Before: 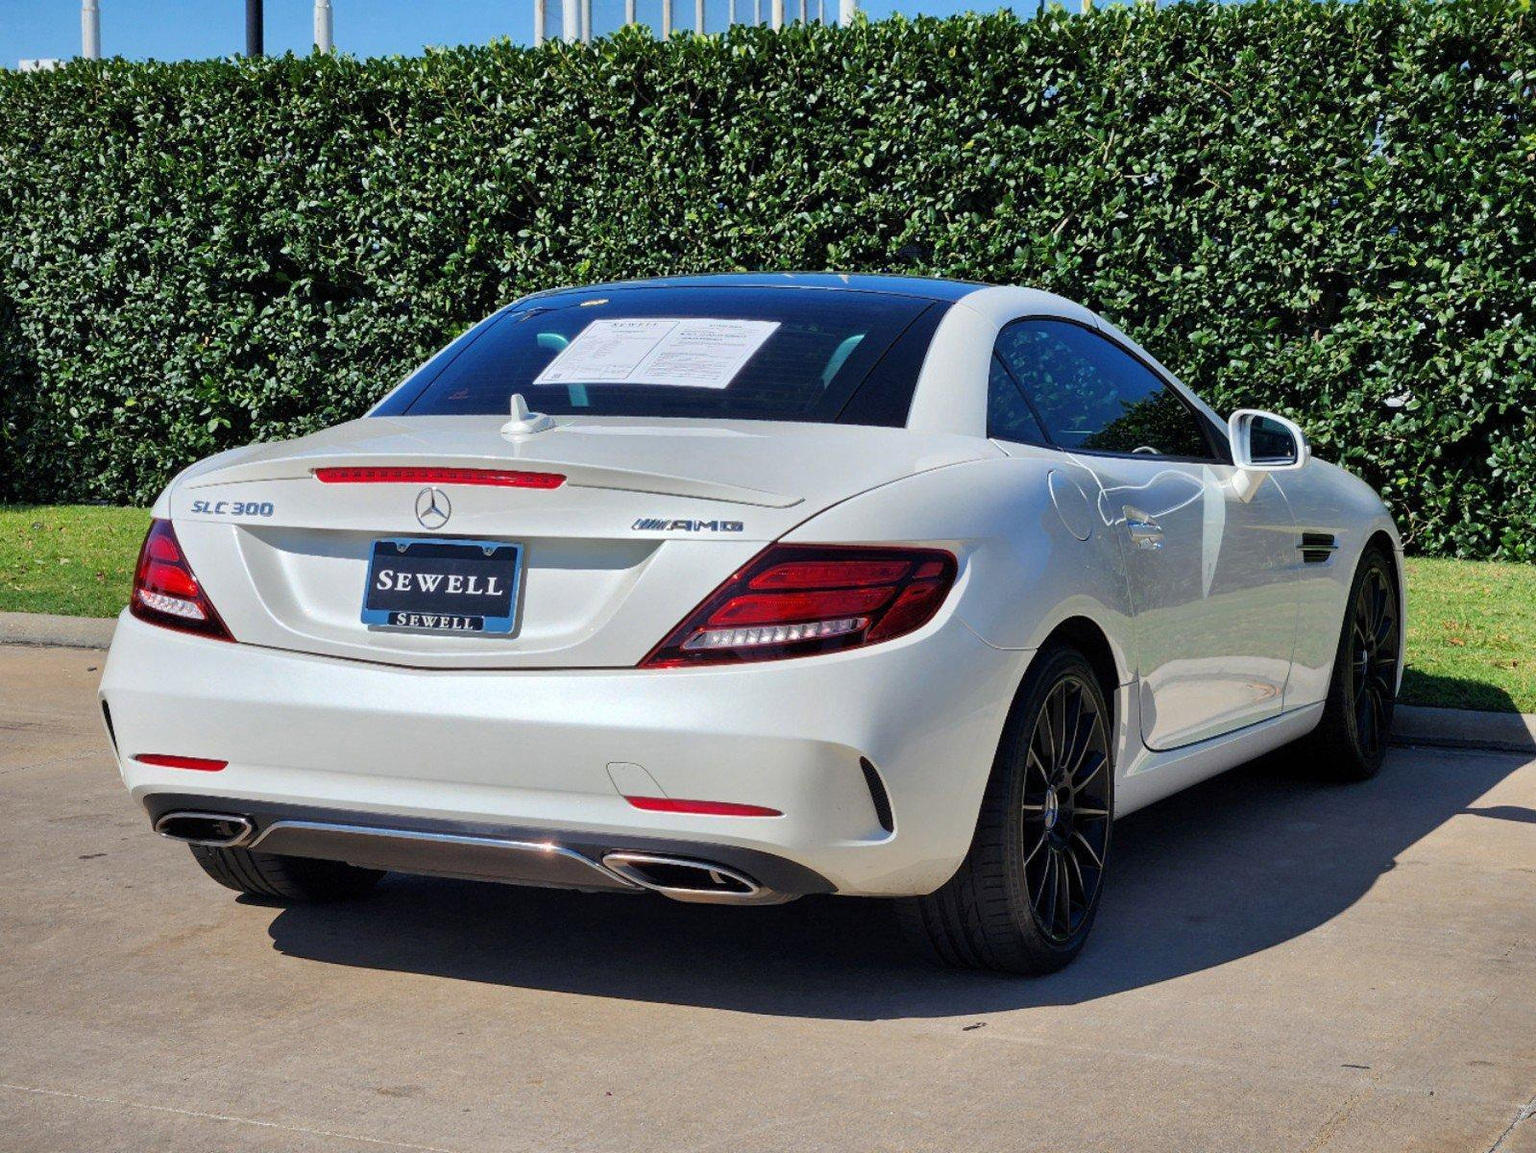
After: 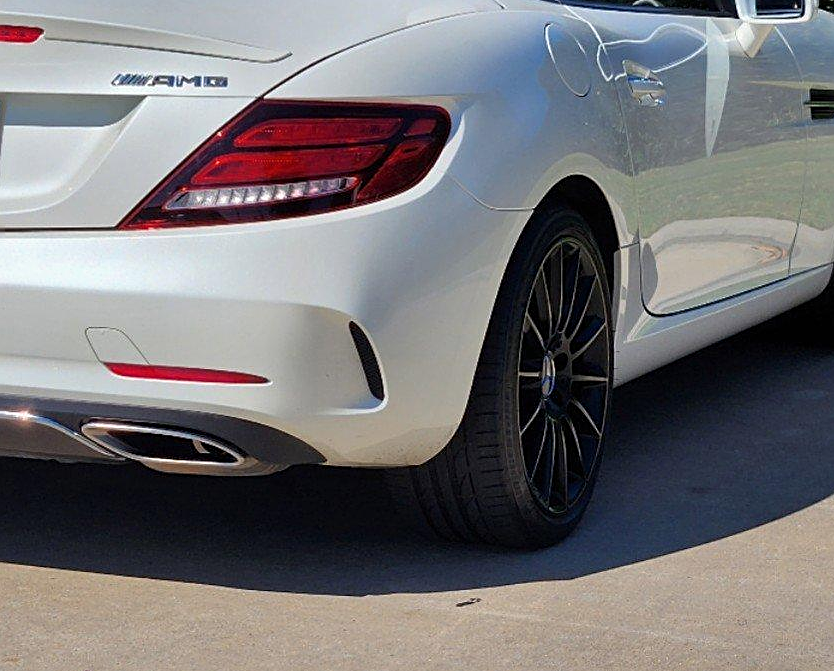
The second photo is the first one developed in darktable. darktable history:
crop: left 34.199%, top 38.878%, right 13.613%, bottom 5.149%
sharpen: on, module defaults
exposure: exposure -0.059 EV, compensate exposure bias true, compensate highlight preservation false
